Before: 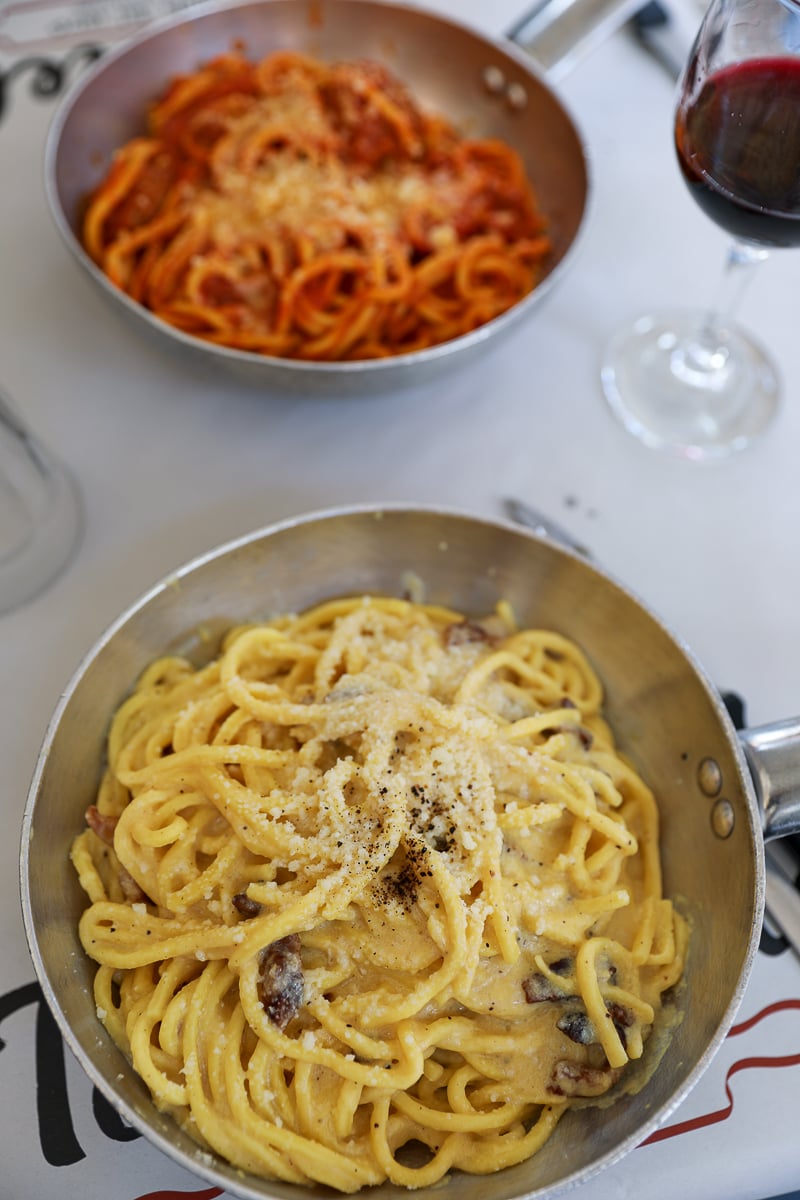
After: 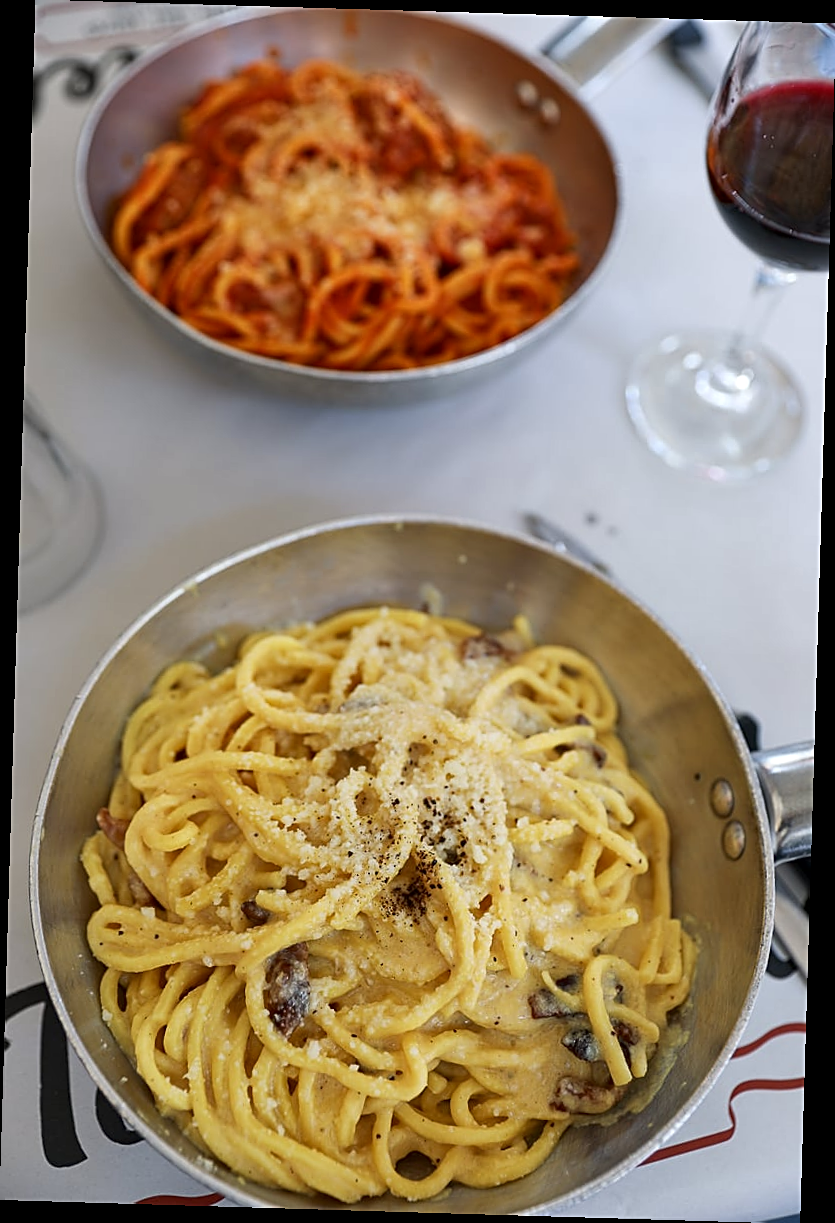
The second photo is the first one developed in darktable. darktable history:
local contrast: mode bilateral grid, contrast 20, coarseness 50, detail 120%, midtone range 0.2
rotate and perspective: rotation 1.72°, automatic cropping off
sharpen: on, module defaults
